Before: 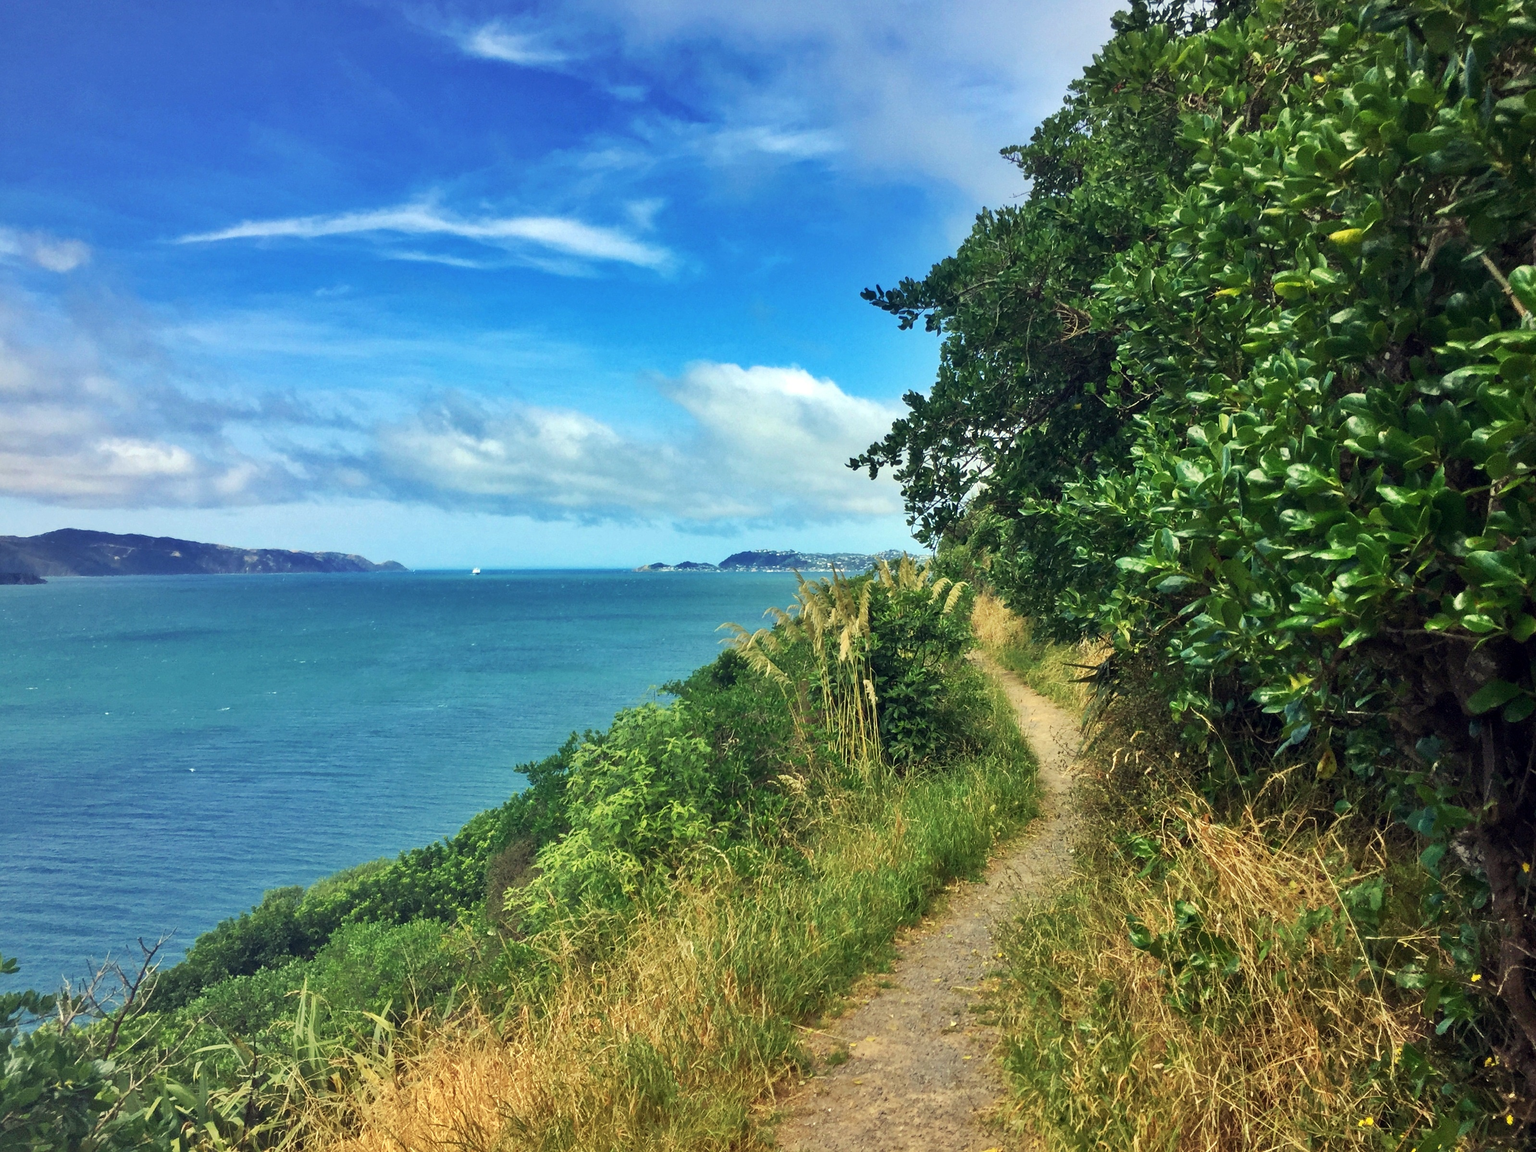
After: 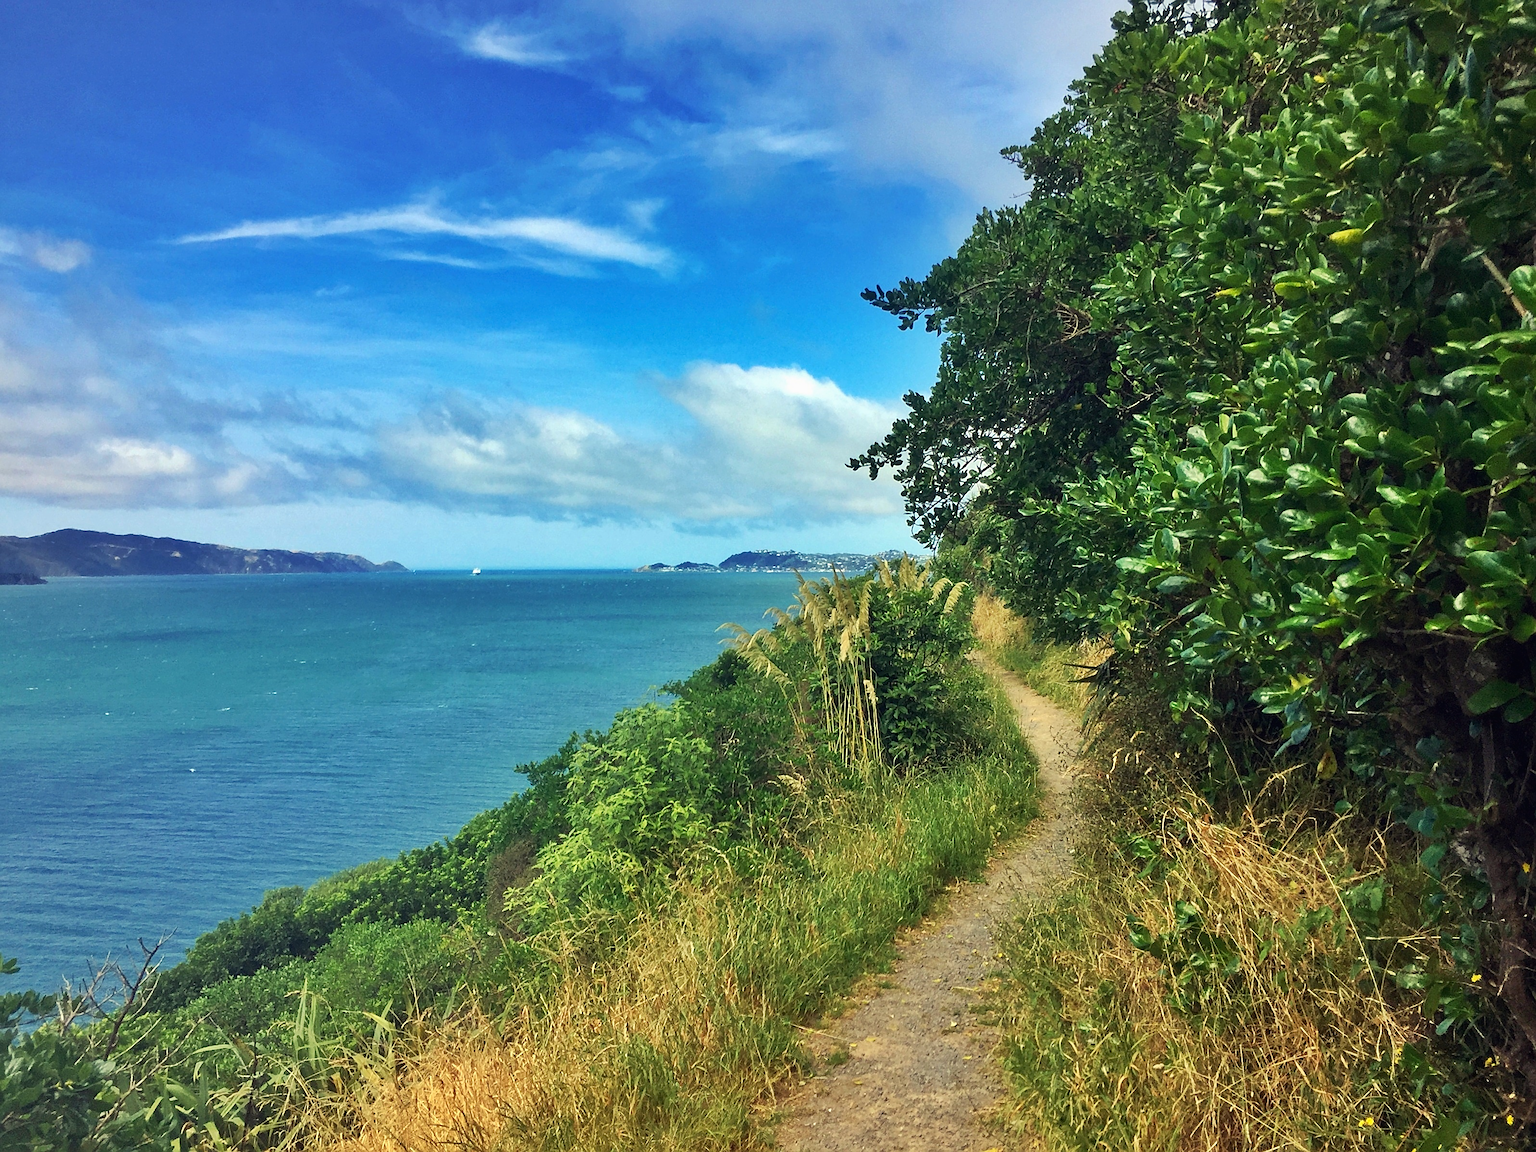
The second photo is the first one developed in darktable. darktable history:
sharpen: on, module defaults
contrast brightness saturation: contrast -0.023, brightness -0.009, saturation 0.028
